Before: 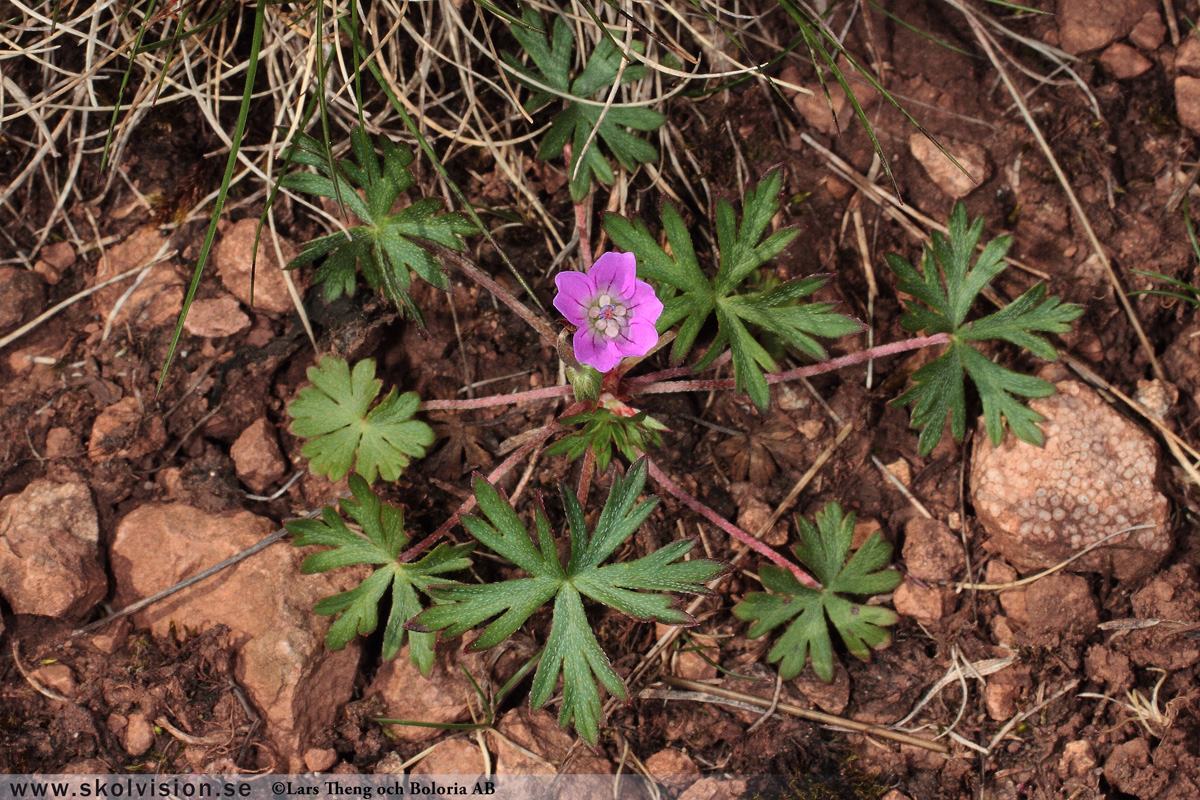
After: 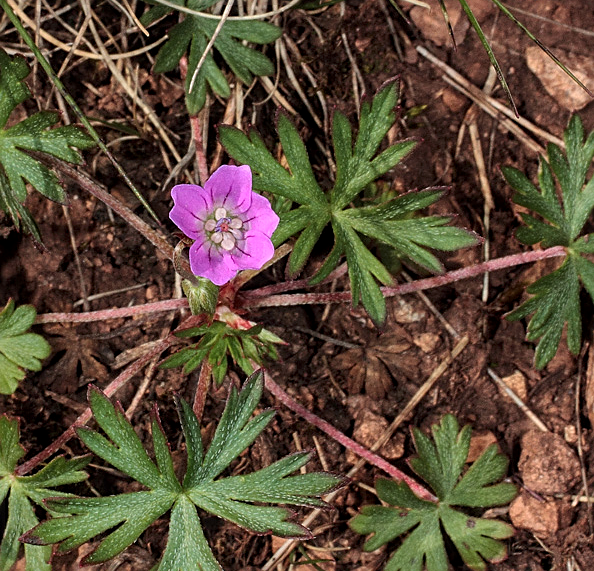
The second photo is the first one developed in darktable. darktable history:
sharpen: on, module defaults
crop: left 32.075%, top 10.976%, right 18.355%, bottom 17.596%
local contrast: on, module defaults
